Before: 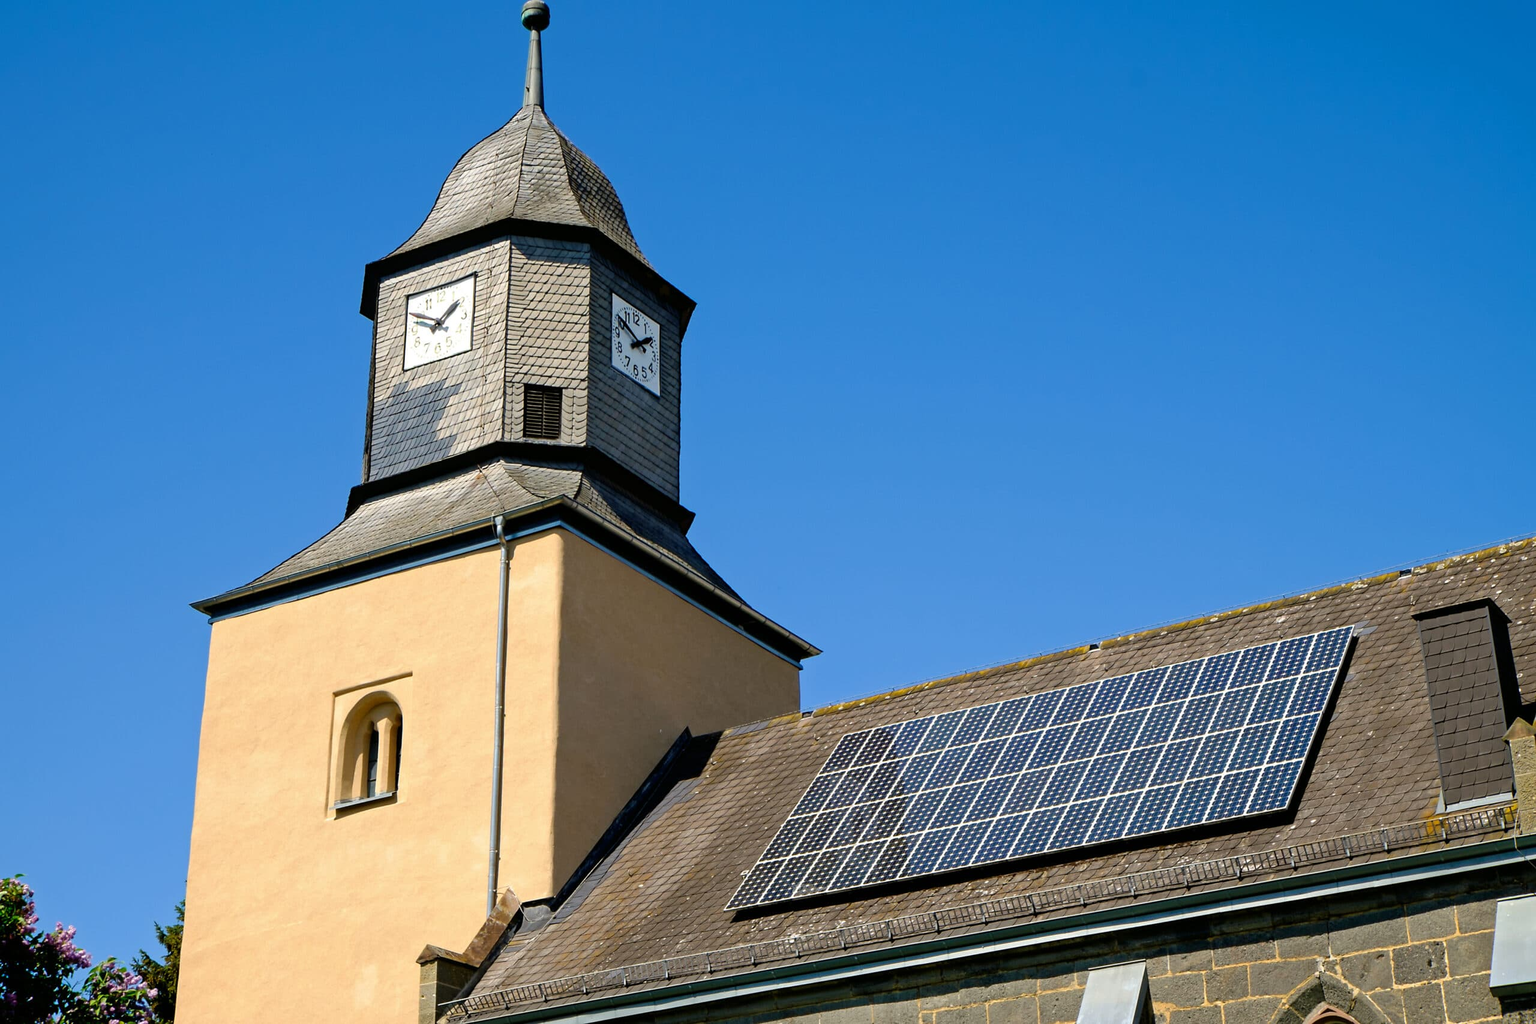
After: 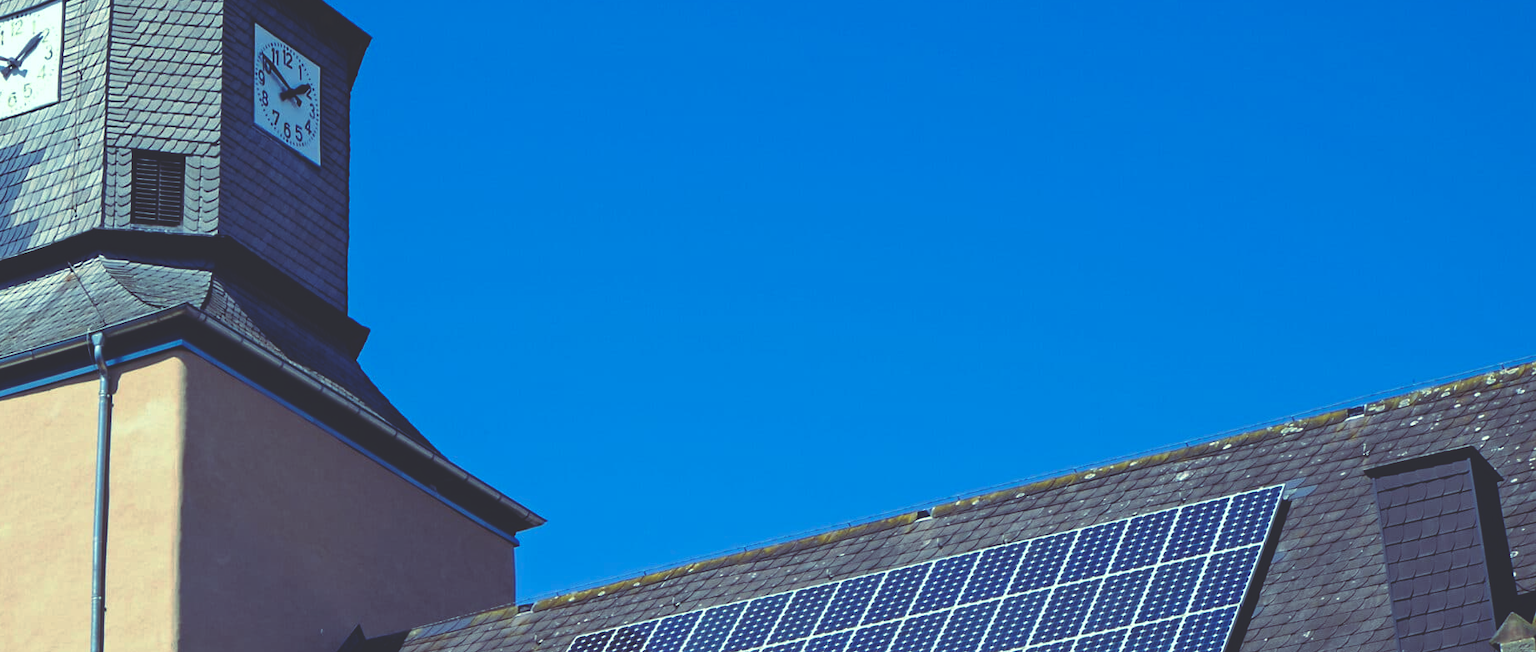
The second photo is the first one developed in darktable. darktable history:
rgb curve: curves: ch0 [(0, 0.186) (0.314, 0.284) (0.576, 0.466) (0.805, 0.691) (0.936, 0.886)]; ch1 [(0, 0.186) (0.314, 0.284) (0.581, 0.534) (0.771, 0.746) (0.936, 0.958)]; ch2 [(0, 0.216) (0.275, 0.39) (1, 1)], mode RGB, independent channels, compensate middle gray true, preserve colors none
crop and rotate: left 27.938%, top 27.046%, bottom 27.046%
